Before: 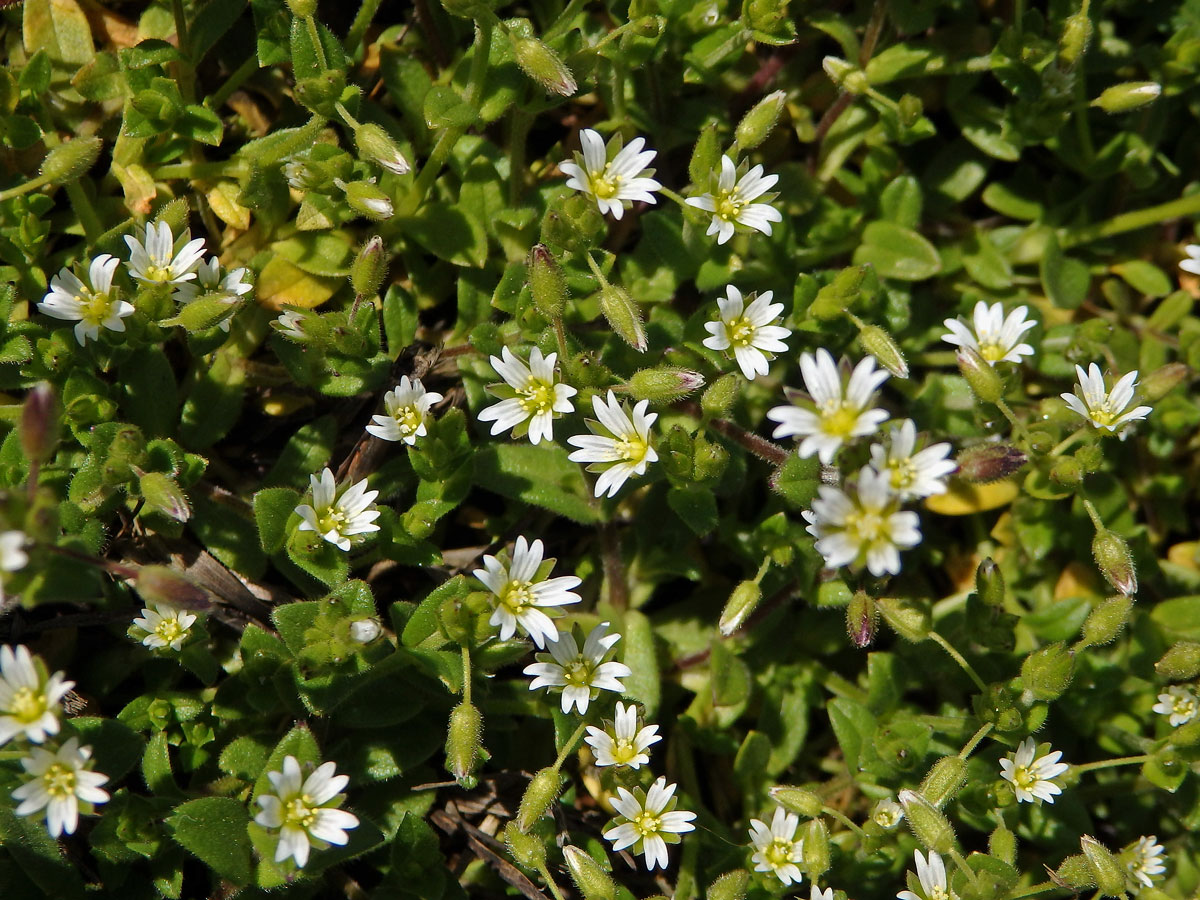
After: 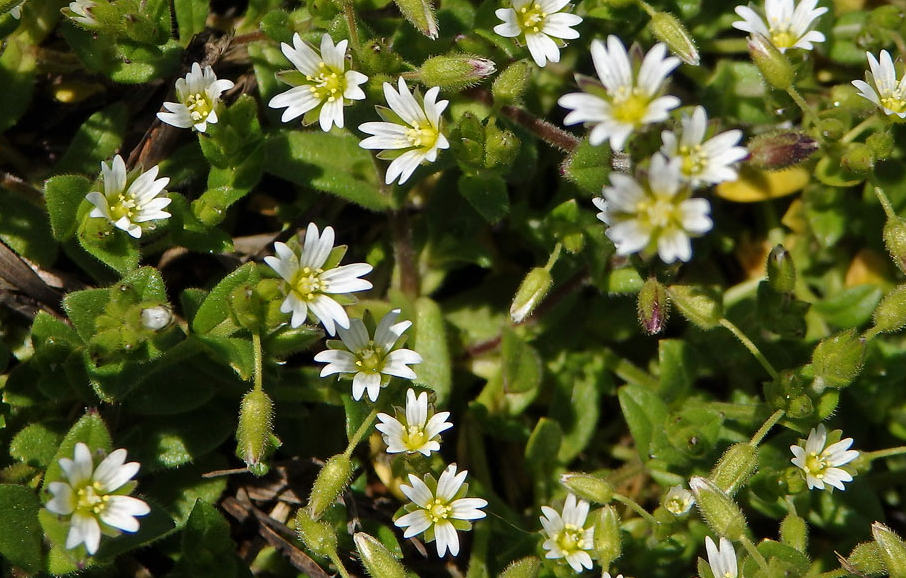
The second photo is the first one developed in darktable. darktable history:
crop and rotate: left 17.467%, top 34.822%, right 6.966%, bottom 0.891%
